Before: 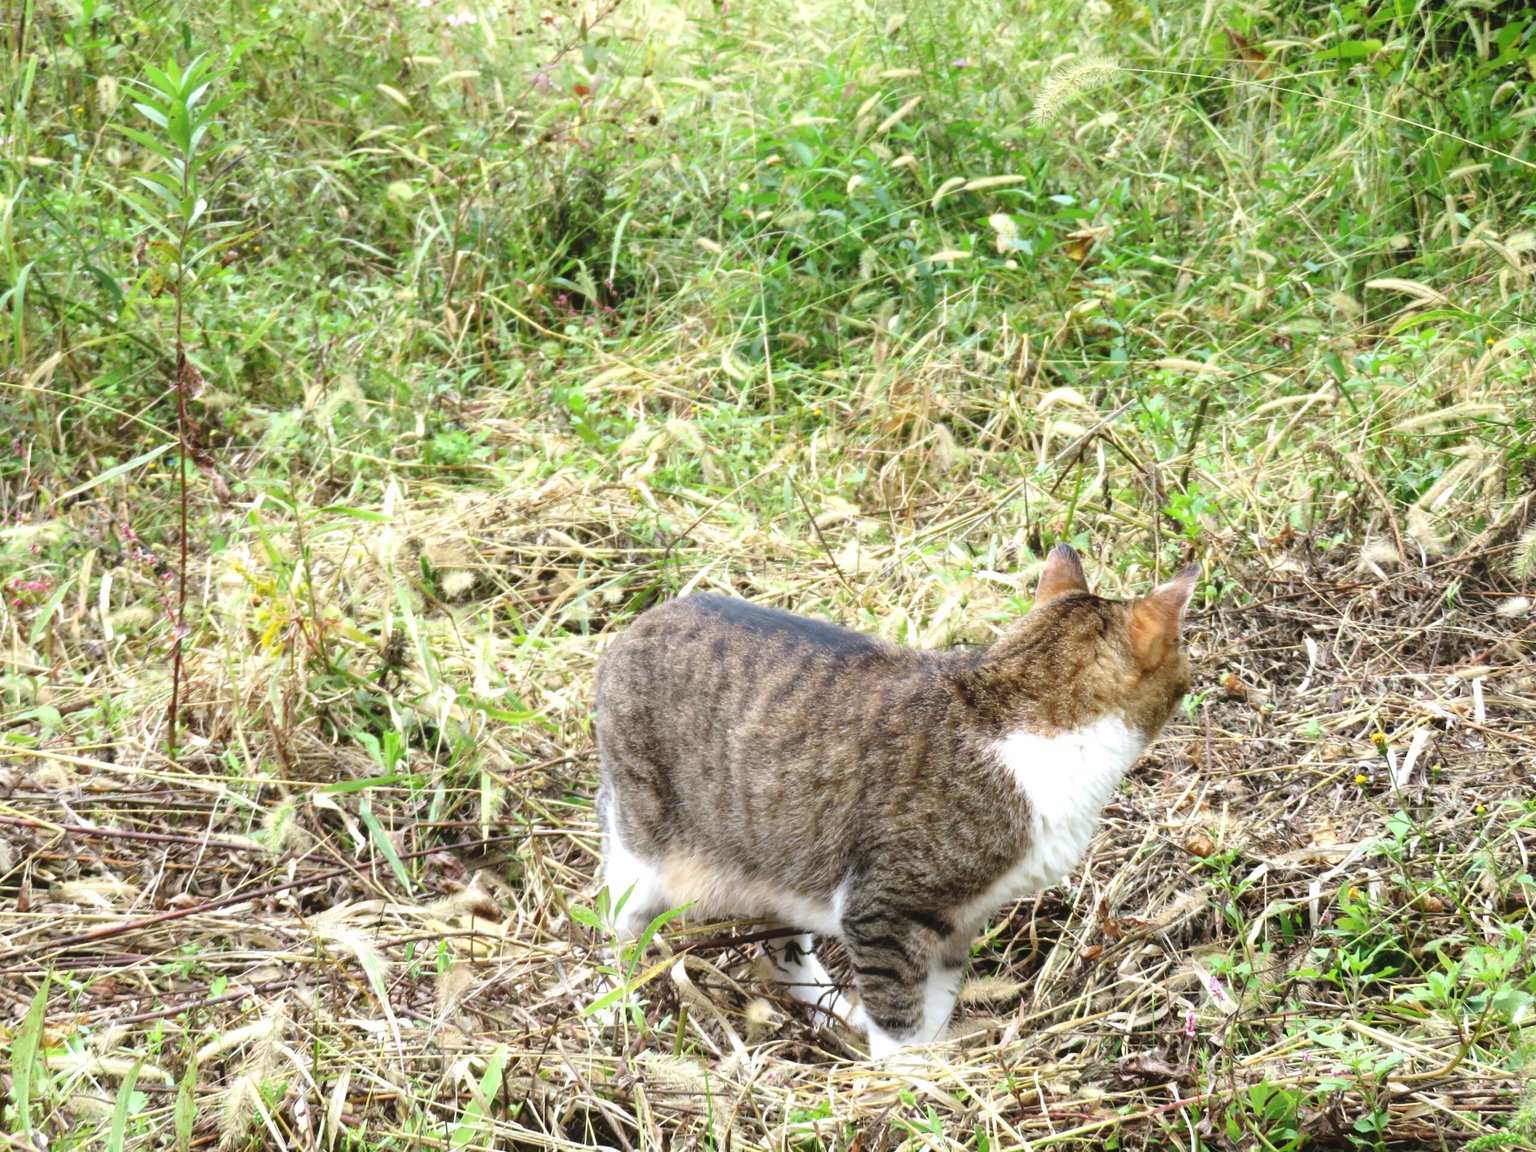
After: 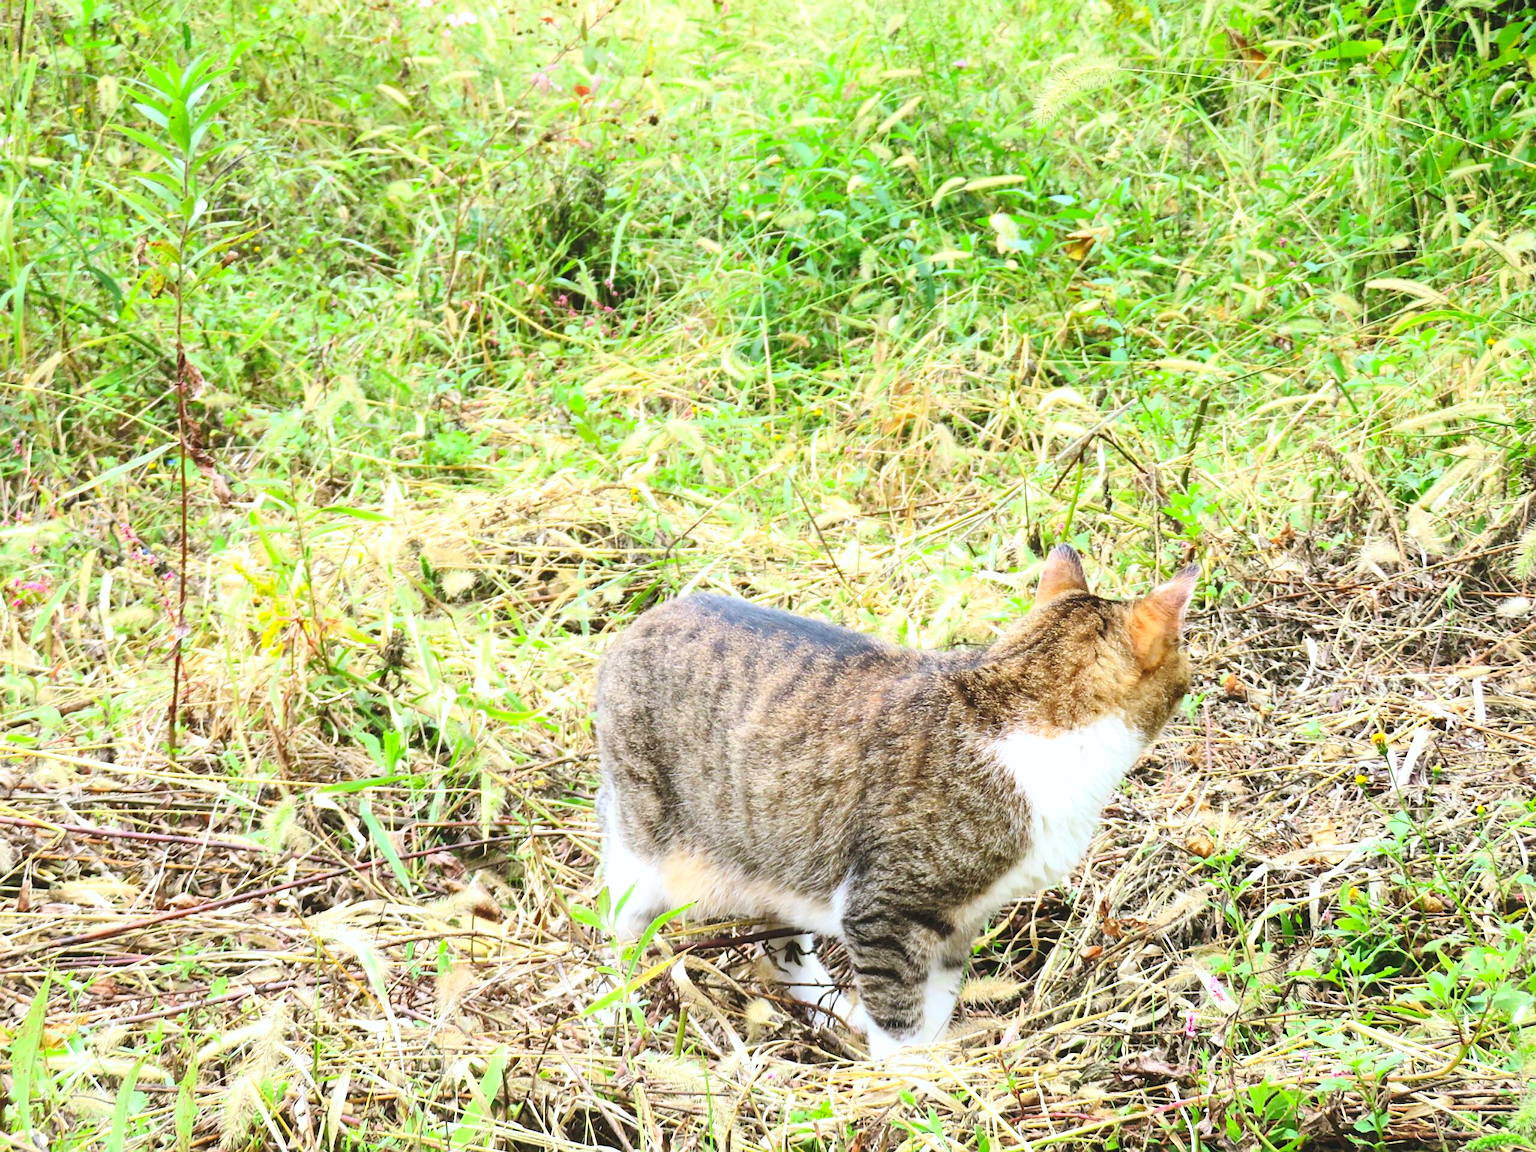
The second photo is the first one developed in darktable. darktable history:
white balance: red 0.988, blue 1.017
sharpen: on, module defaults
contrast brightness saturation: contrast 0.24, brightness 0.26, saturation 0.39
